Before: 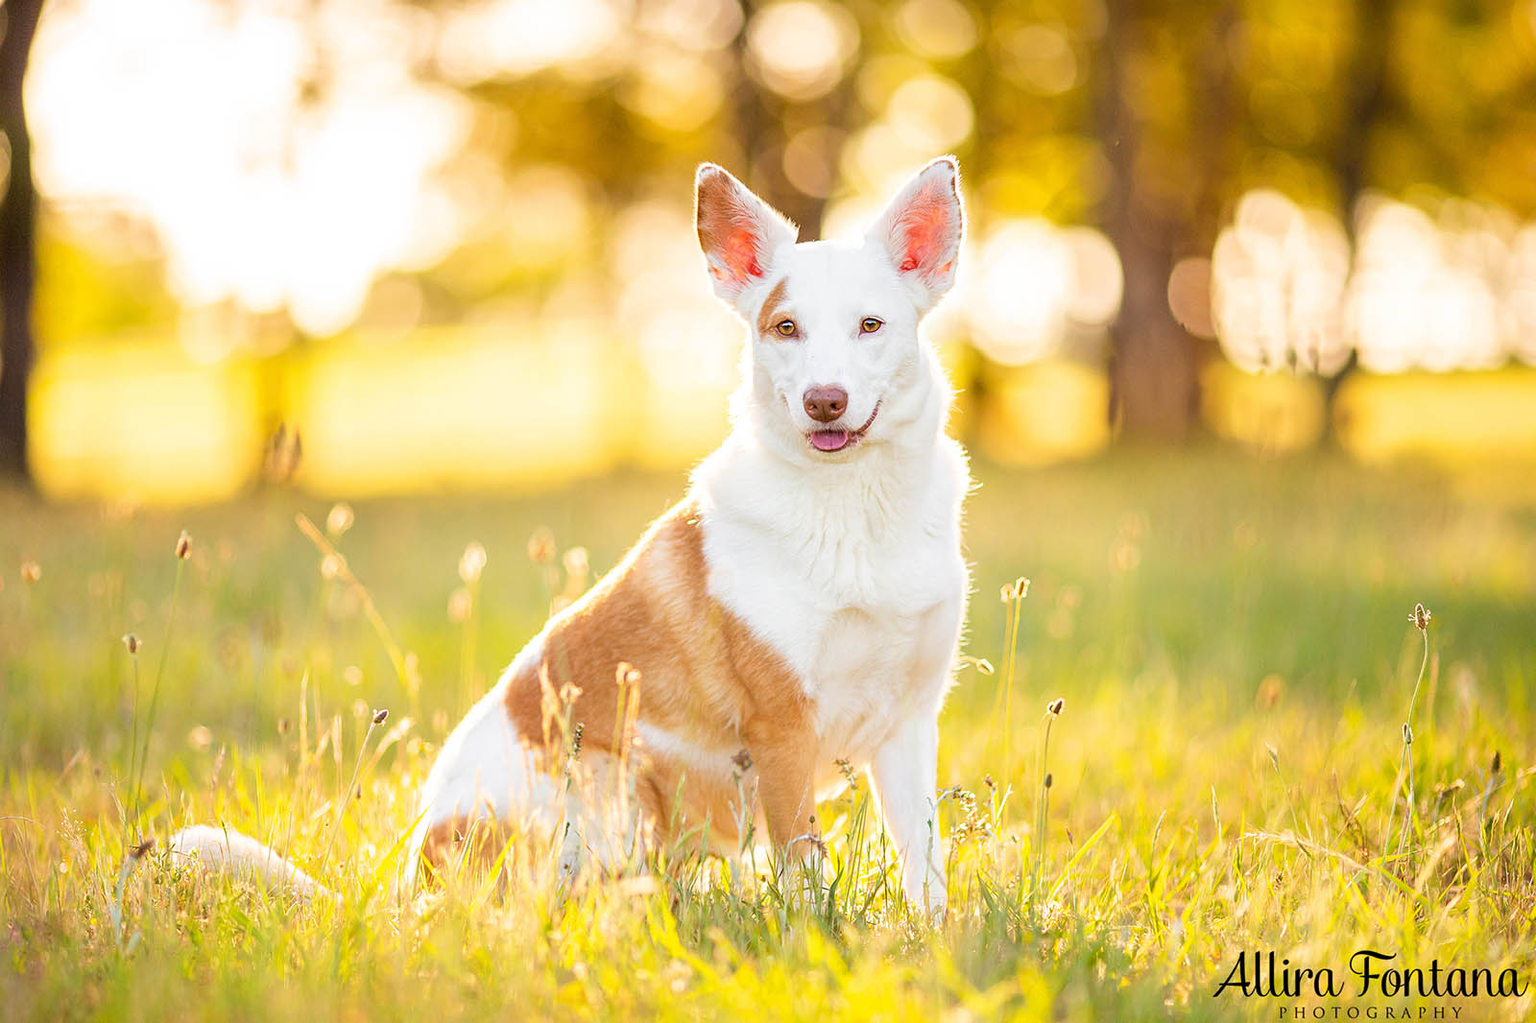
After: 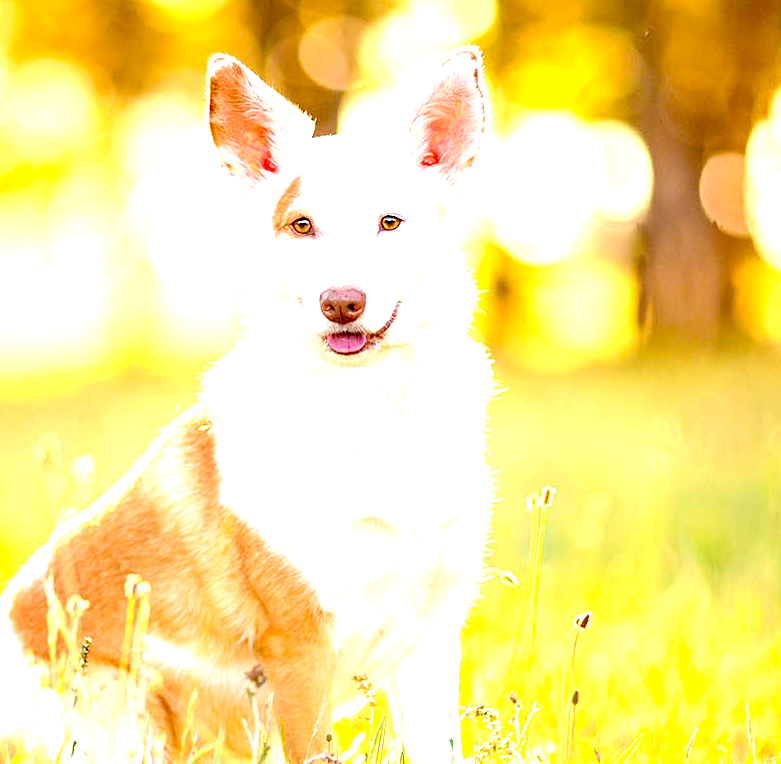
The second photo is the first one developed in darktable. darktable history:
crop: left 32.359%, top 10.935%, right 18.789%, bottom 17.371%
exposure: black level correction 0.035, exposure 0.903 EV, compensate highlight preservation false
